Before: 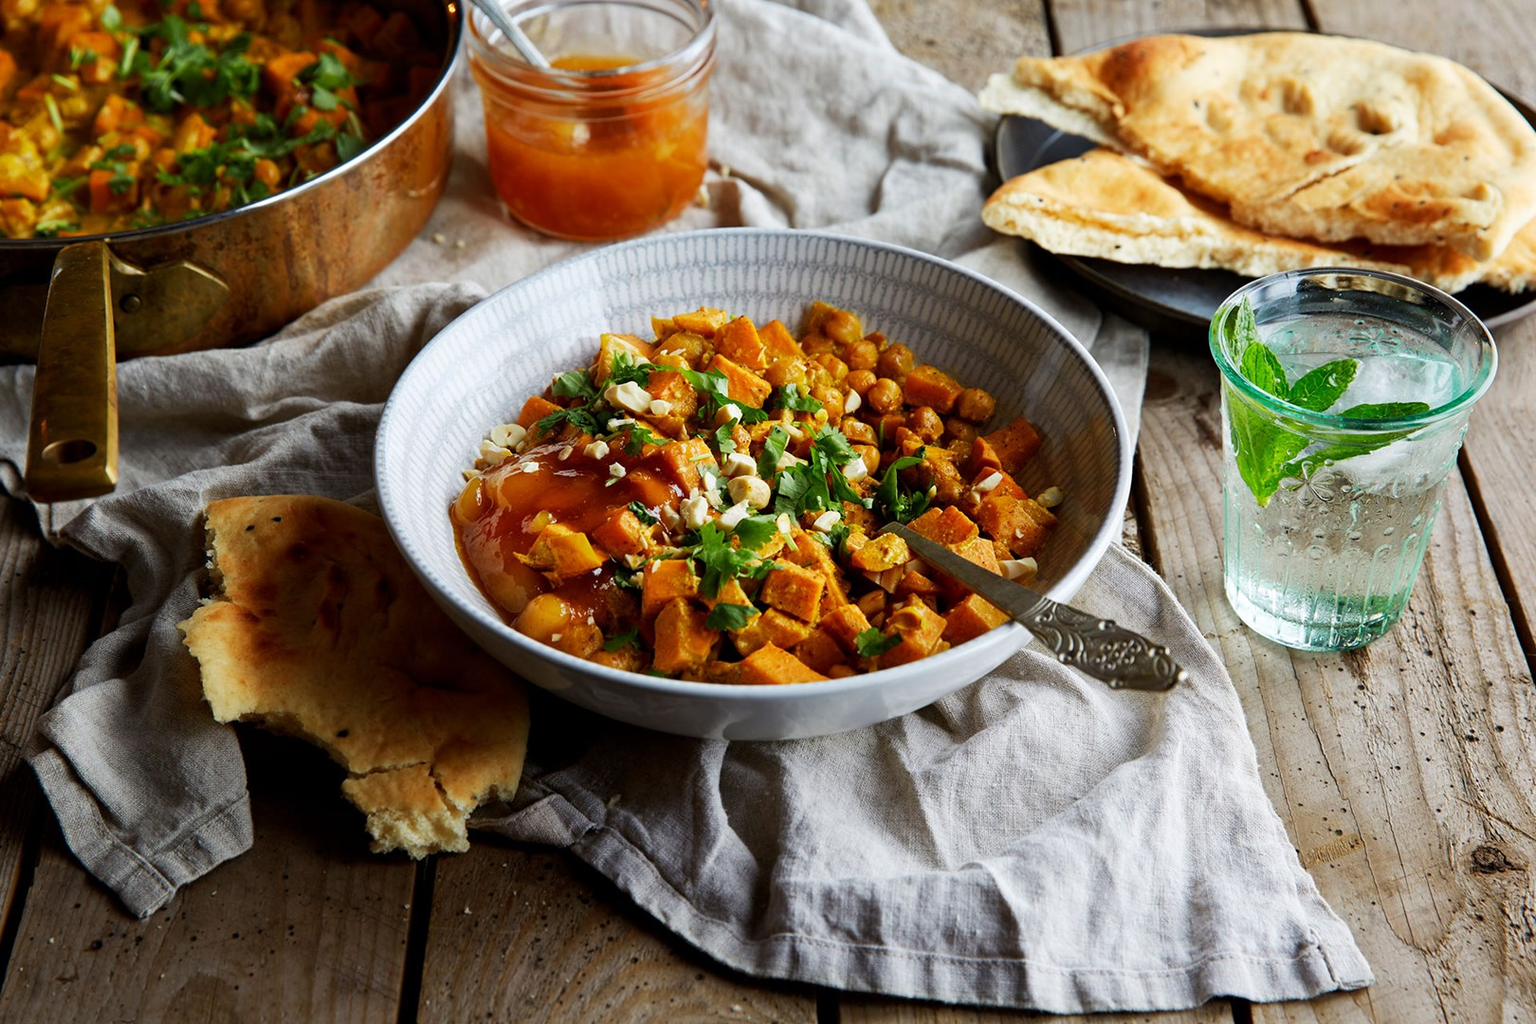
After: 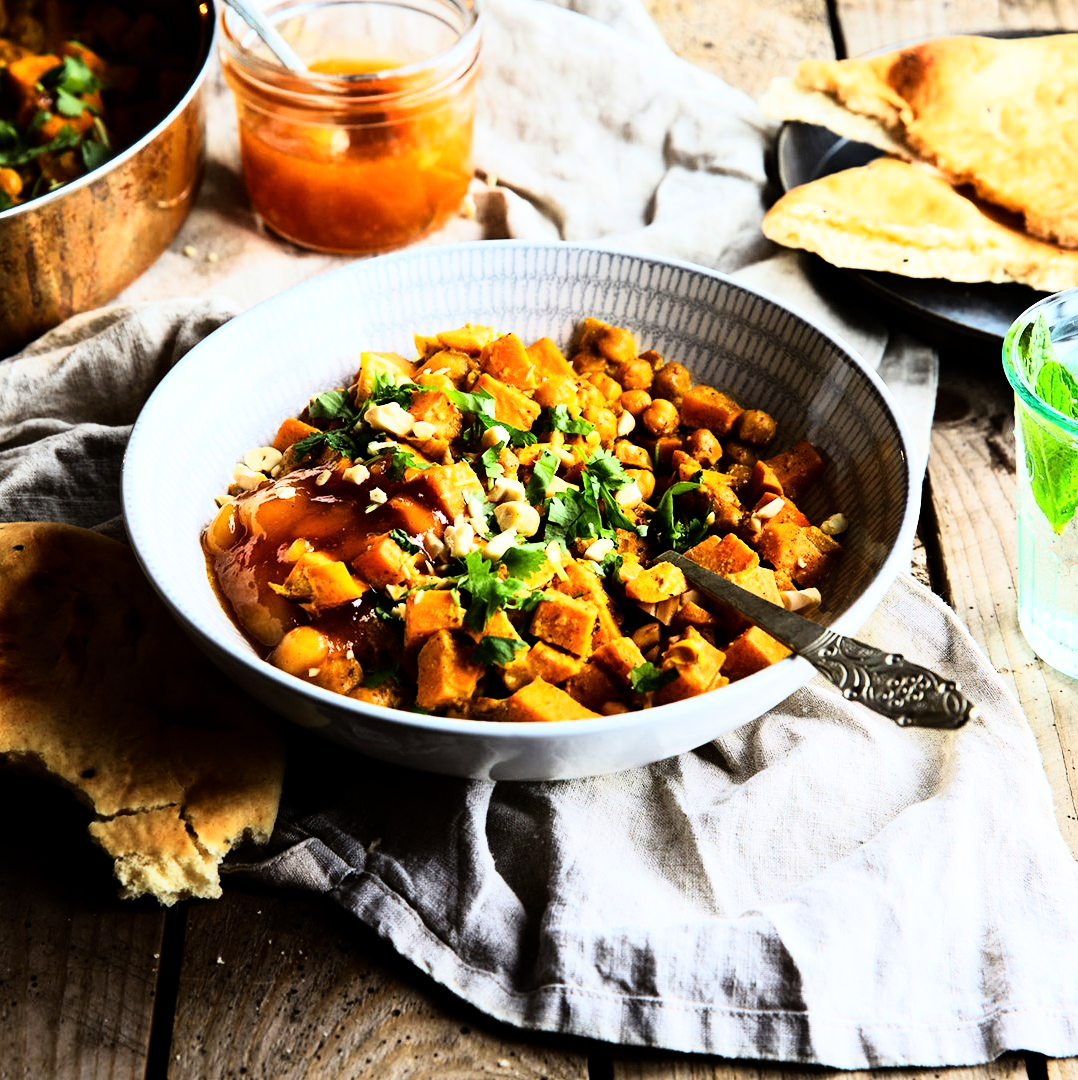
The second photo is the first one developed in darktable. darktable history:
rgb curve: curves: ch0 [(0, 0) (0.21, 0.15) (0.24, 0.21) (0.5, 0.75) (0.75, 0.96) (0.89, 0.99) (1, 1)]; ch1 [(0, 0.02) (0.21, 0.13) (0.25, 0.2) (0.5, 0.67) (0.75, 0.9) (0.89, 0.97) (1, 1)]; ch2 [(0, 0.02) (0.21, 0.13) (0.25, 0.2) (0.5, 0.67) (0.75, 0.9) (0.89, 0.97) (1, 1)], compensate middle gray true
crop: left 16.899%, right 16.556%
